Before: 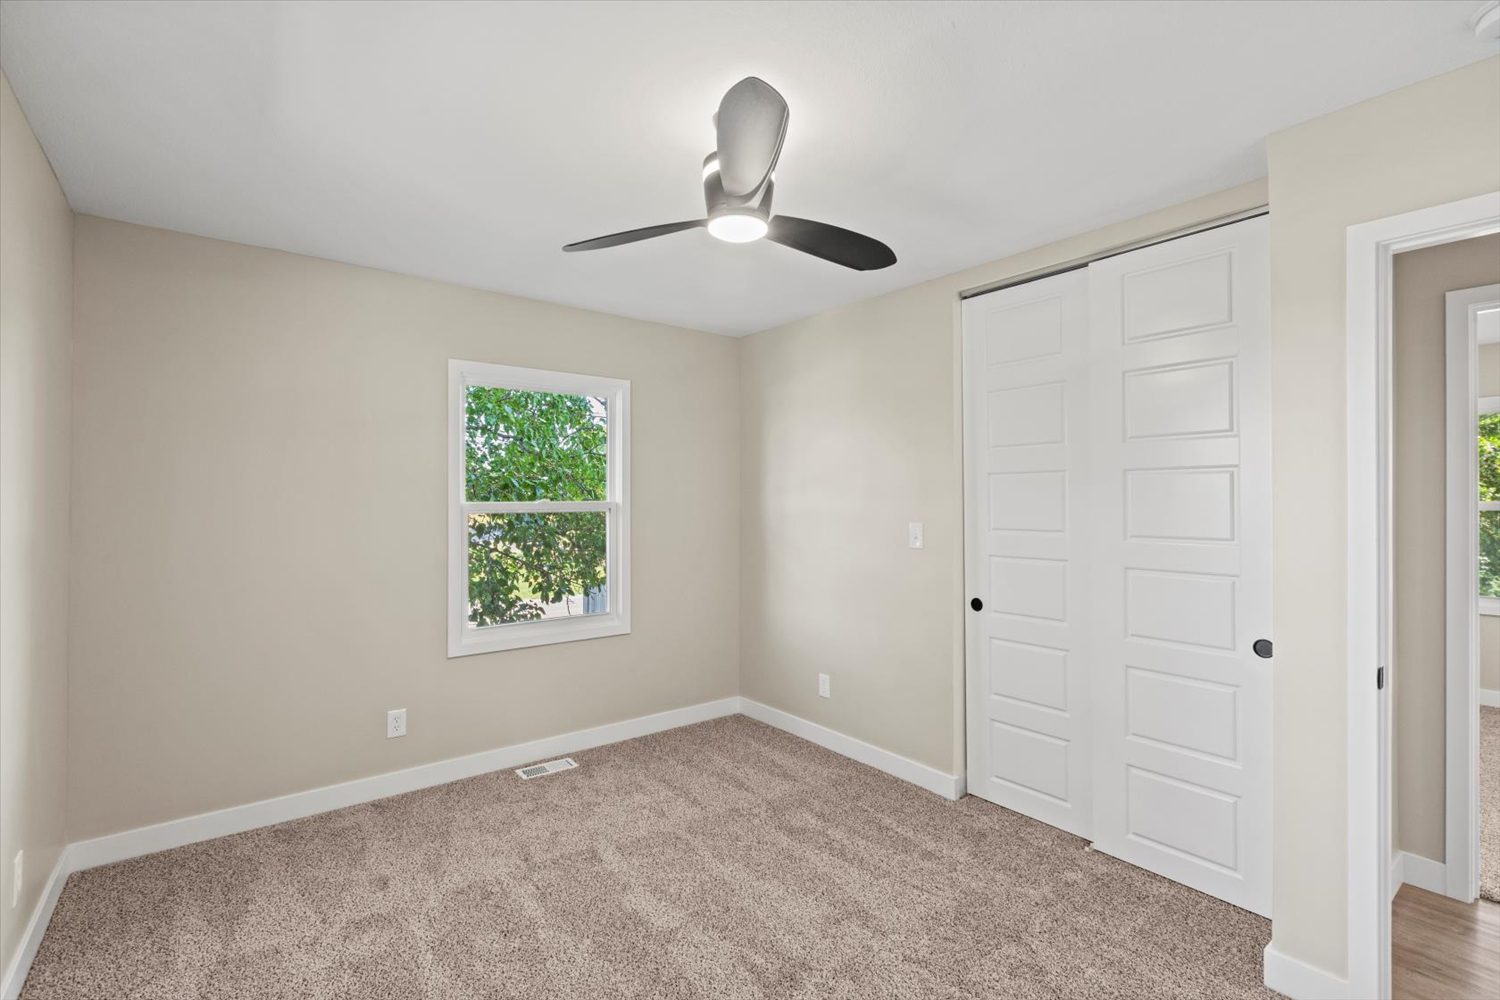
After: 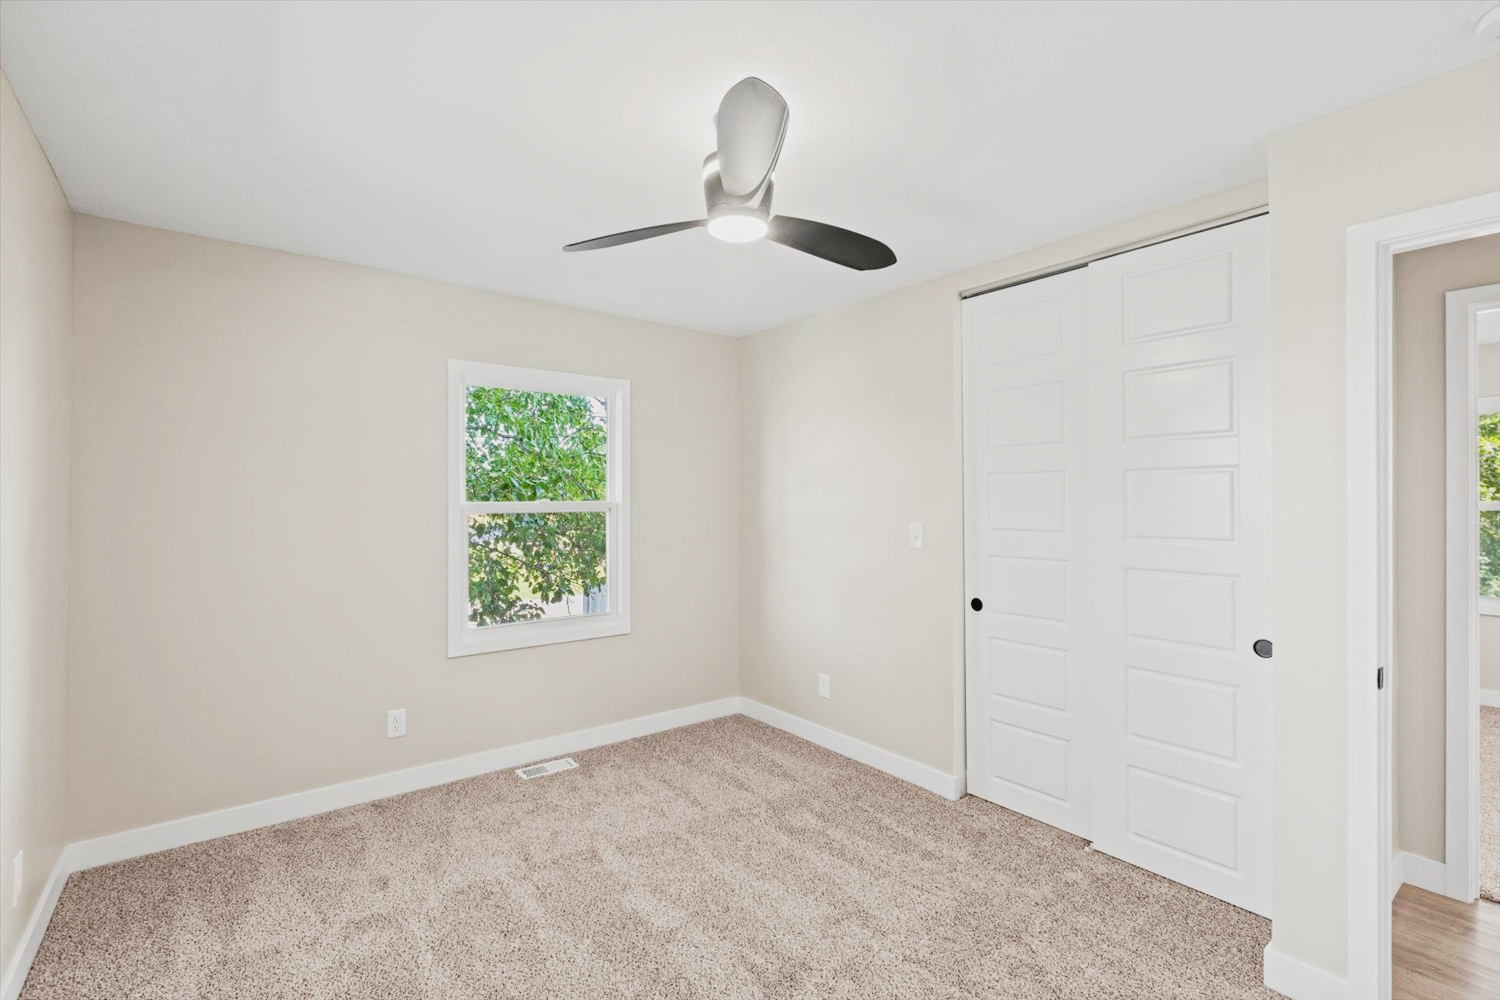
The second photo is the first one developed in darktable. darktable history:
tone curve: curves: ch0 [(0, 0.005) (0.103, 0.097) (0.18, 0.207) (0.384, 0.465) (0.491, 0.585) (0.629, 0.726) (0.84, 0.866) (1, 0.947)]; ch1 [(0, 0) (0.172, 0.123) (0.324, 0.253) (0.396, 0.388) (0.478, 0.461) (0.499, 0.497) (0.532, 0.515) (0.57, 0.584) (0.635, 0.675) (0.805, 0.892) (1, 1)]; ch2 [(0, 0) (0.411, 0.424) (0.496, 0.501) (0.515, 0.507) (0.553, 0.562) (0.604, 0.642) (0.708, 0.768) (0.839, 0.916) (1, 1)], preserve colors none
